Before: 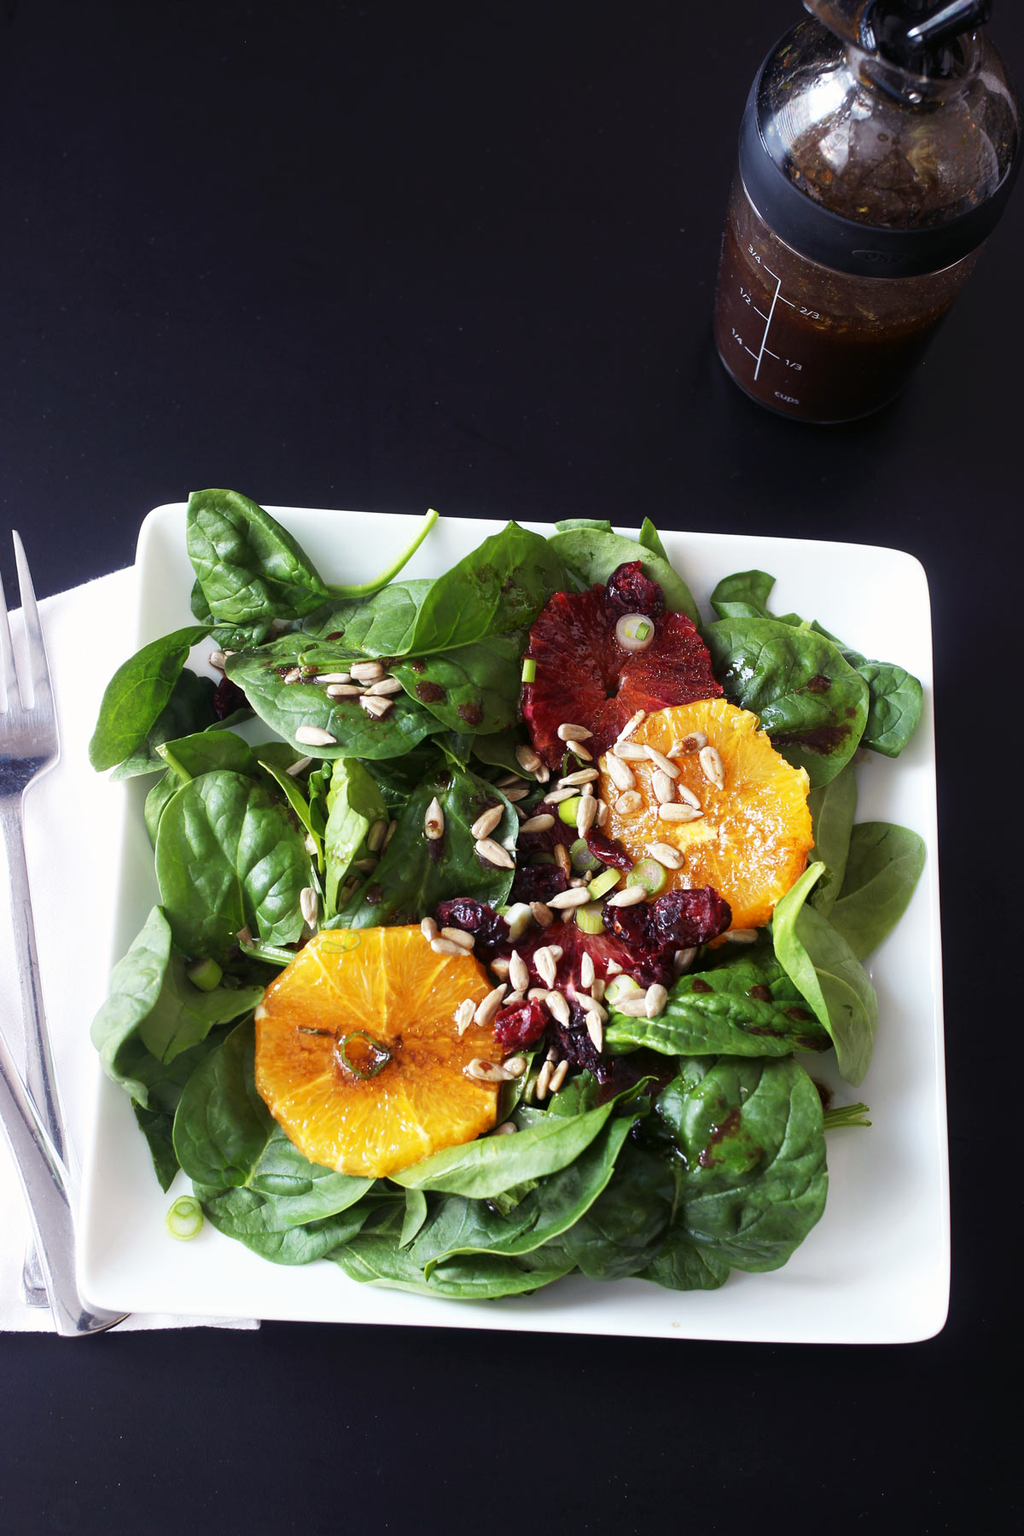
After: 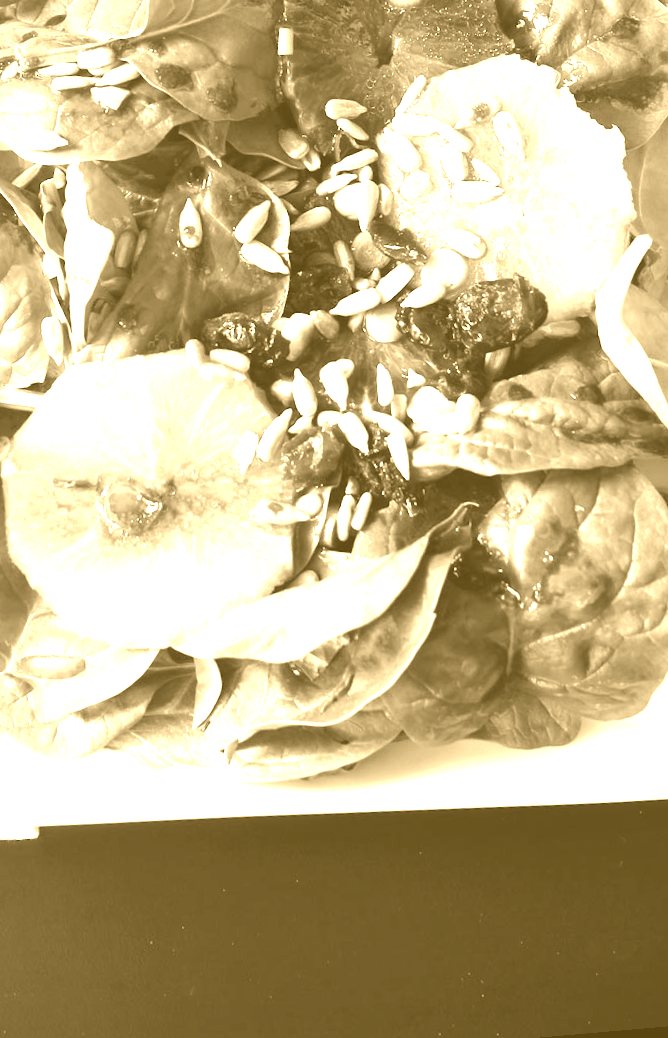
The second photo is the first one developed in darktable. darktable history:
exposure: black level correction 0, exposure 0.7 EV, compensate exposure bias true, compensate highlight preservation false
crop: left 29.672%, top 41.786%, right 20.851%, bottom 3.487%
rotate and perspective: rotation -4.98°, automatic cropping off
colorize: hue 36°, source mix 100%
